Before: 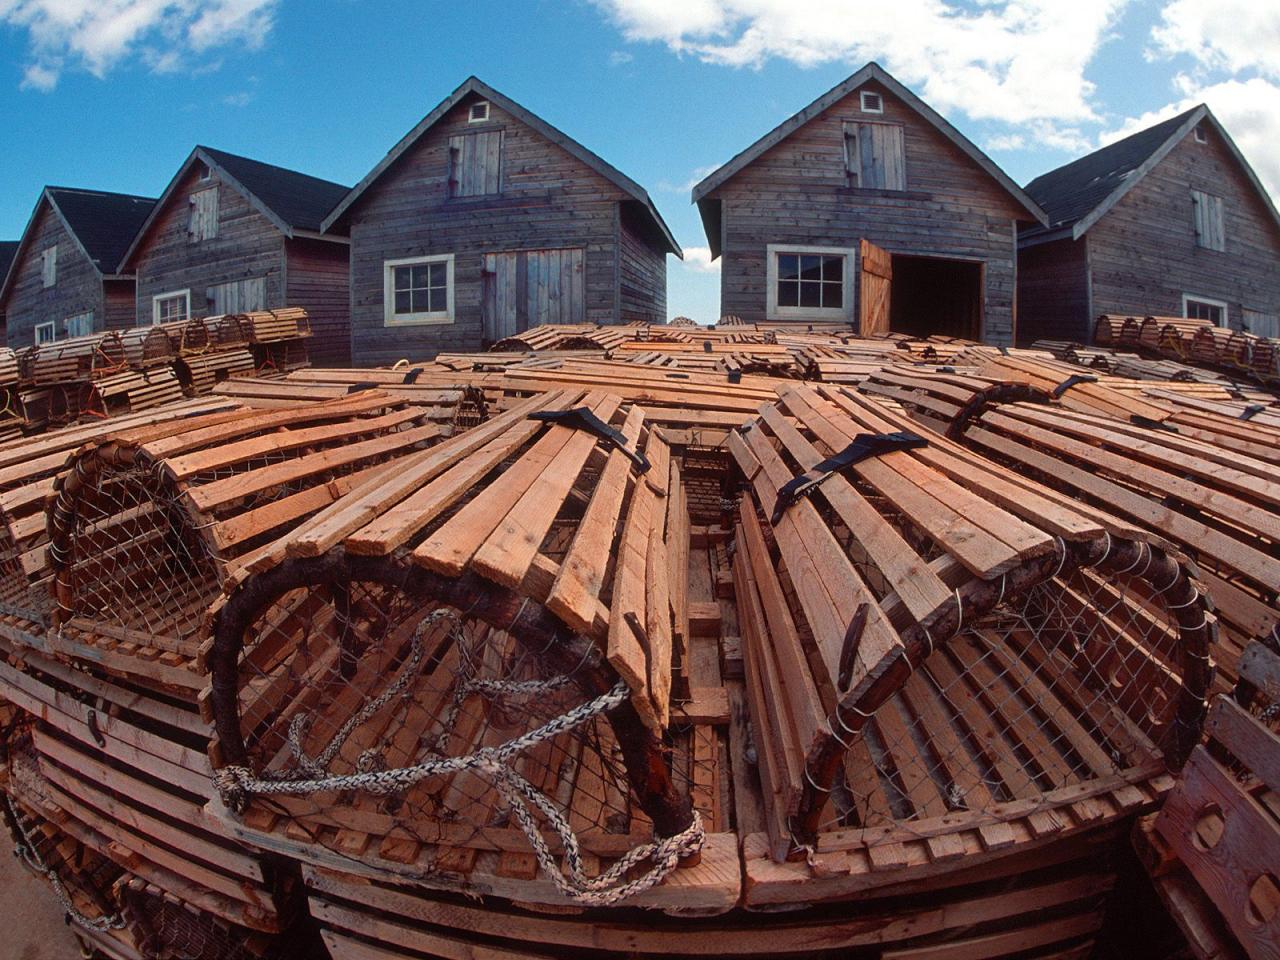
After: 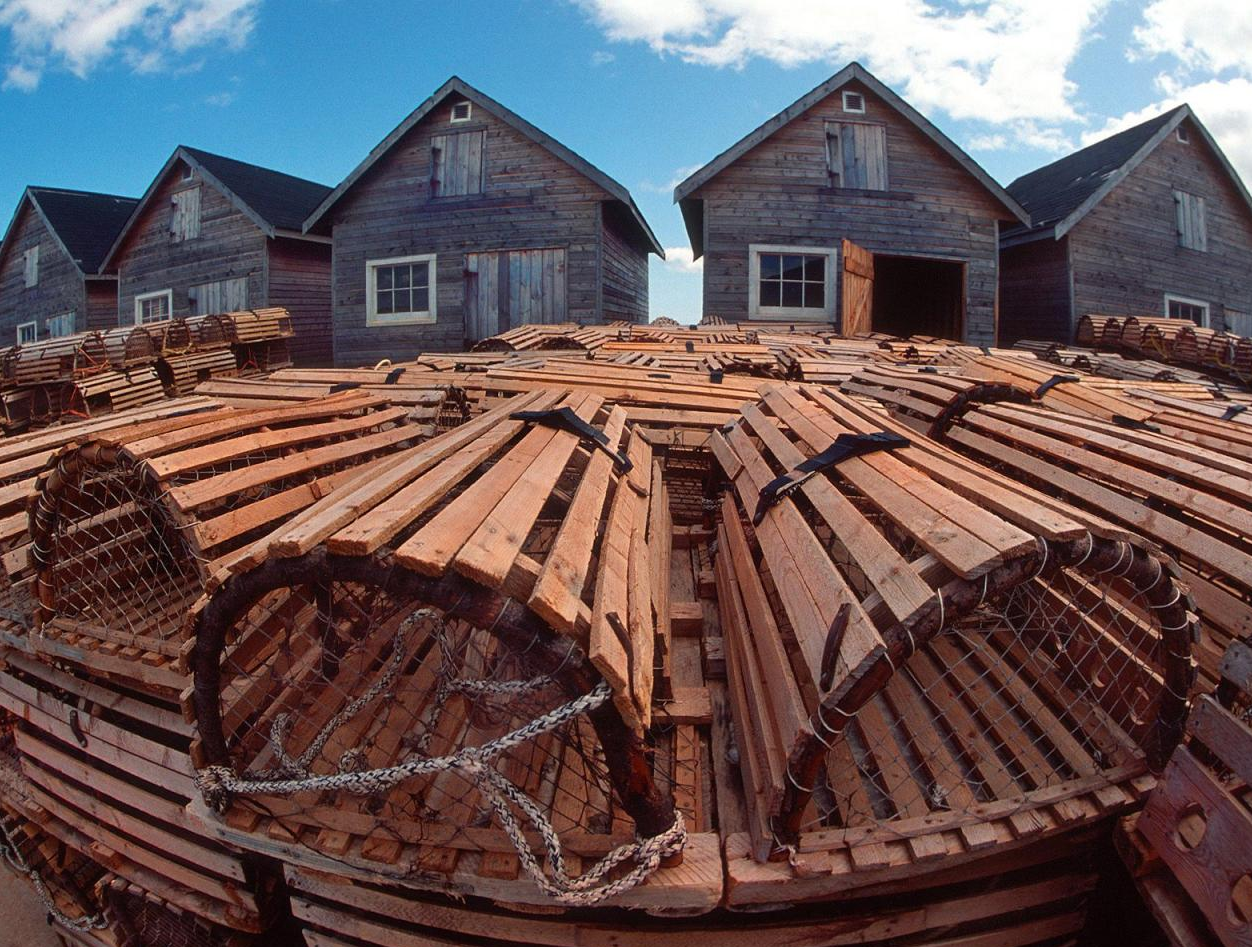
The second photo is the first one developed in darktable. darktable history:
crop and rotate: left 1.446%, right 0.668%, bottom 1.263%
